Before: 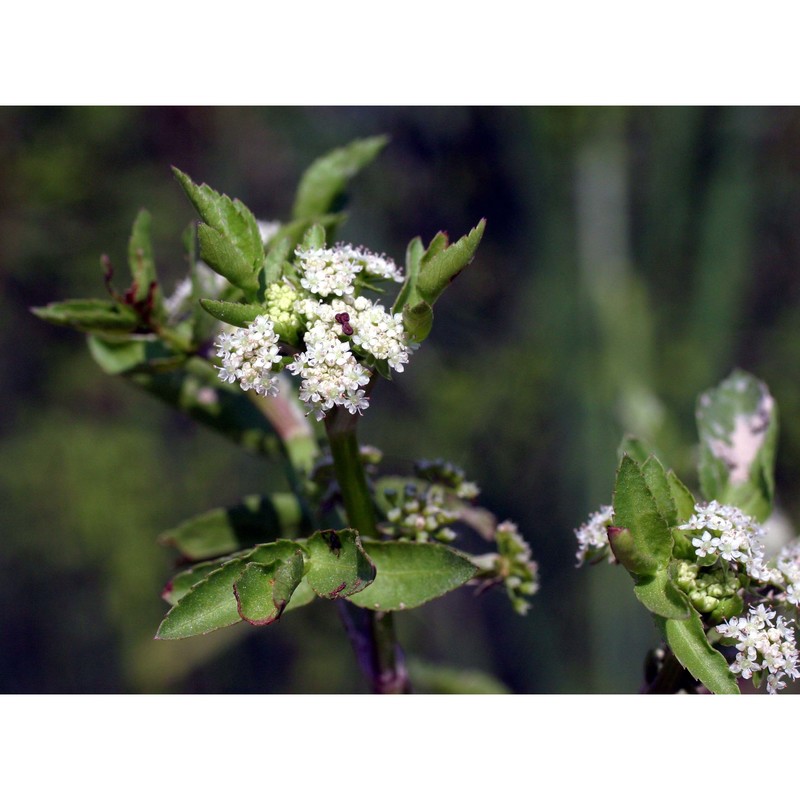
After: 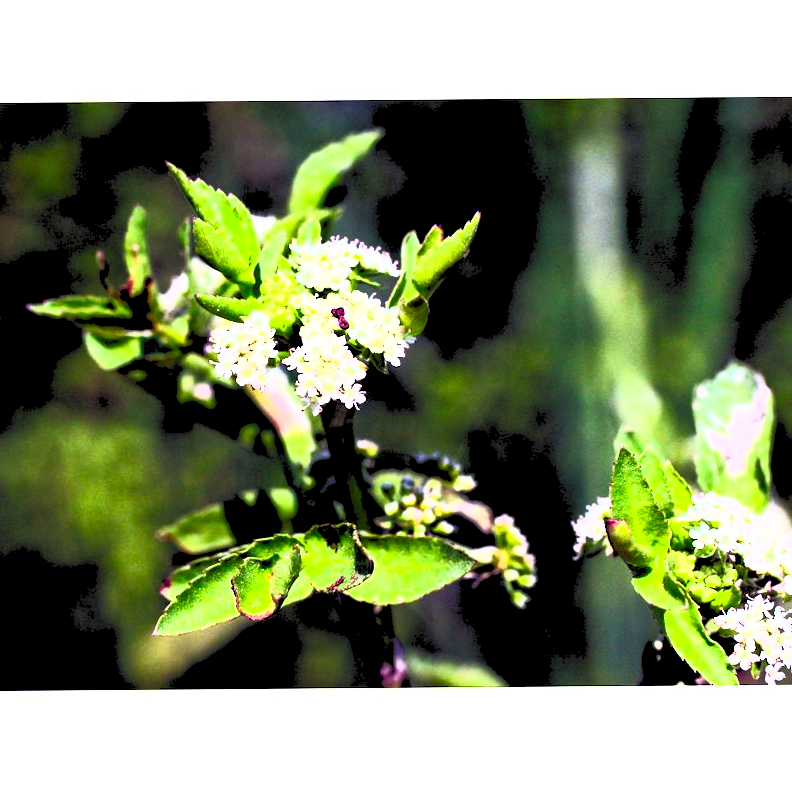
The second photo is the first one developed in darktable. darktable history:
exposure: exposure 0.722 EV, compensate highlight preservation false
rotate and perspective: rotation -0.45°, automatic cropping original format, crop left 0.008, crop right 0.992, crop top 0.012, crop bottom 0.988
contrast brightness saturation: contrast 1, brightness 1, saturation 1
rgb levels: levels [[0.034, 0.472, 0.904], [0, 0.5, 1], [0, 0.5, 1]]
